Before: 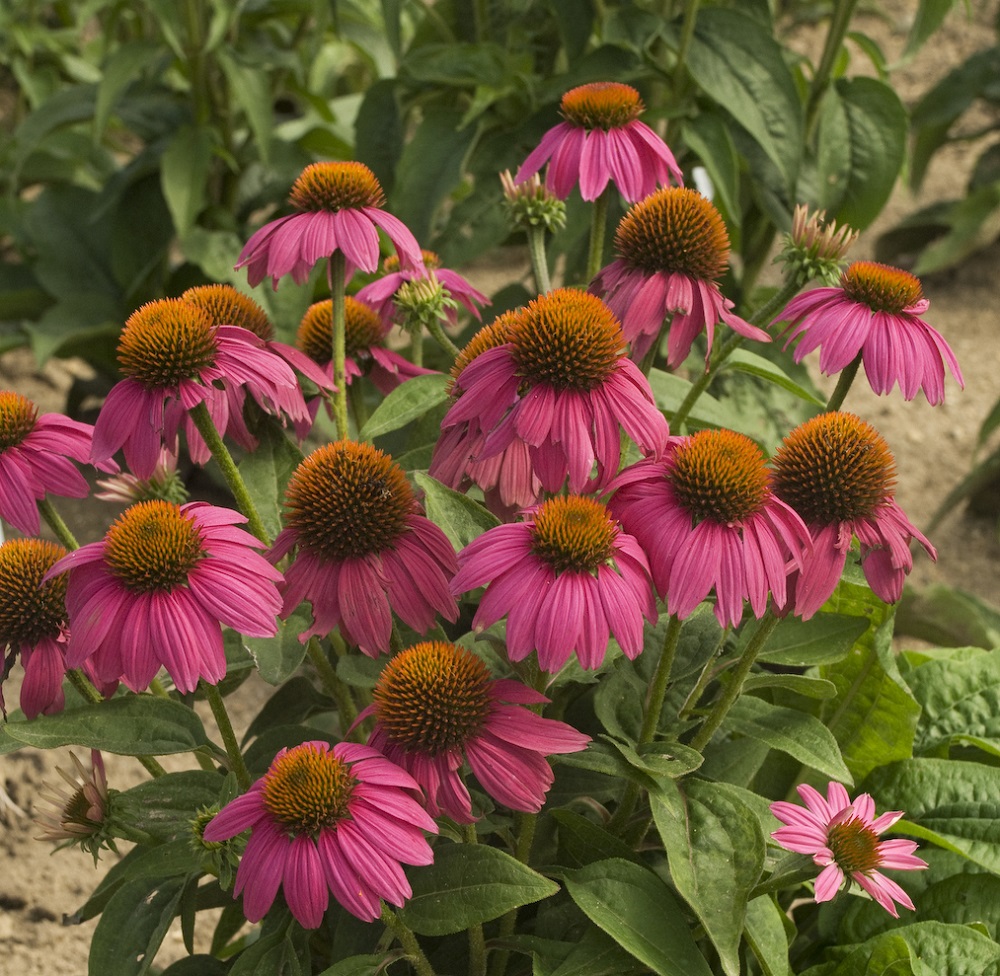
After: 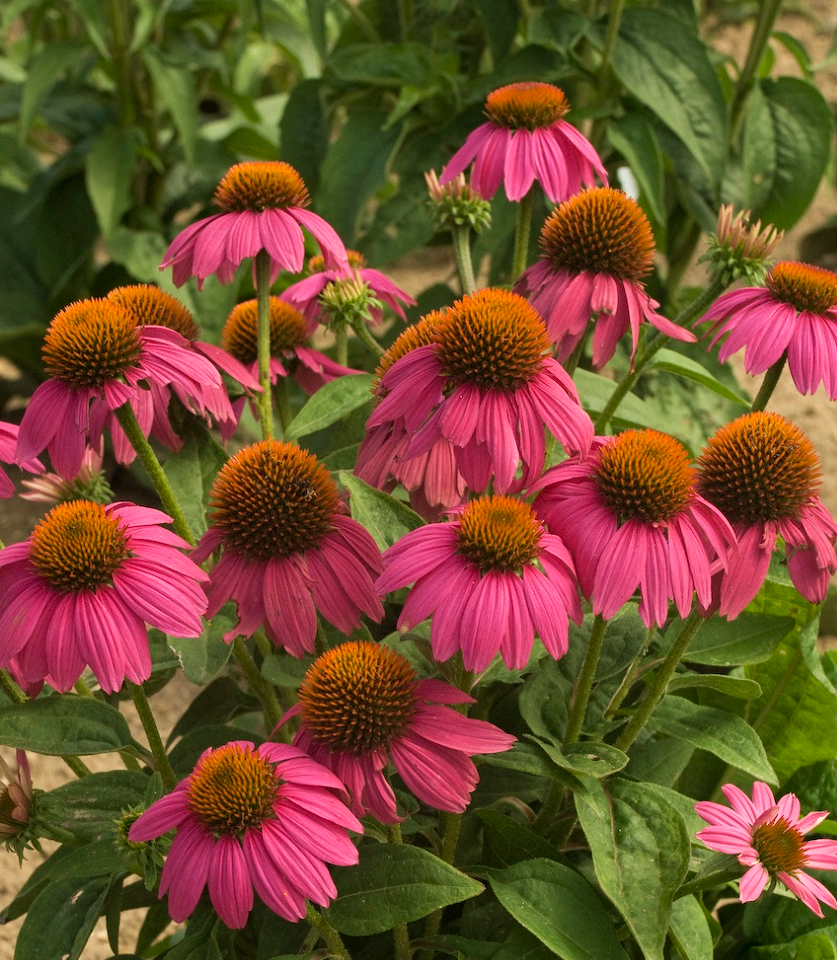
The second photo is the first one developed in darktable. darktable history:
velvia: on, module defaults
crop: left 7.598%, right 7.873%
